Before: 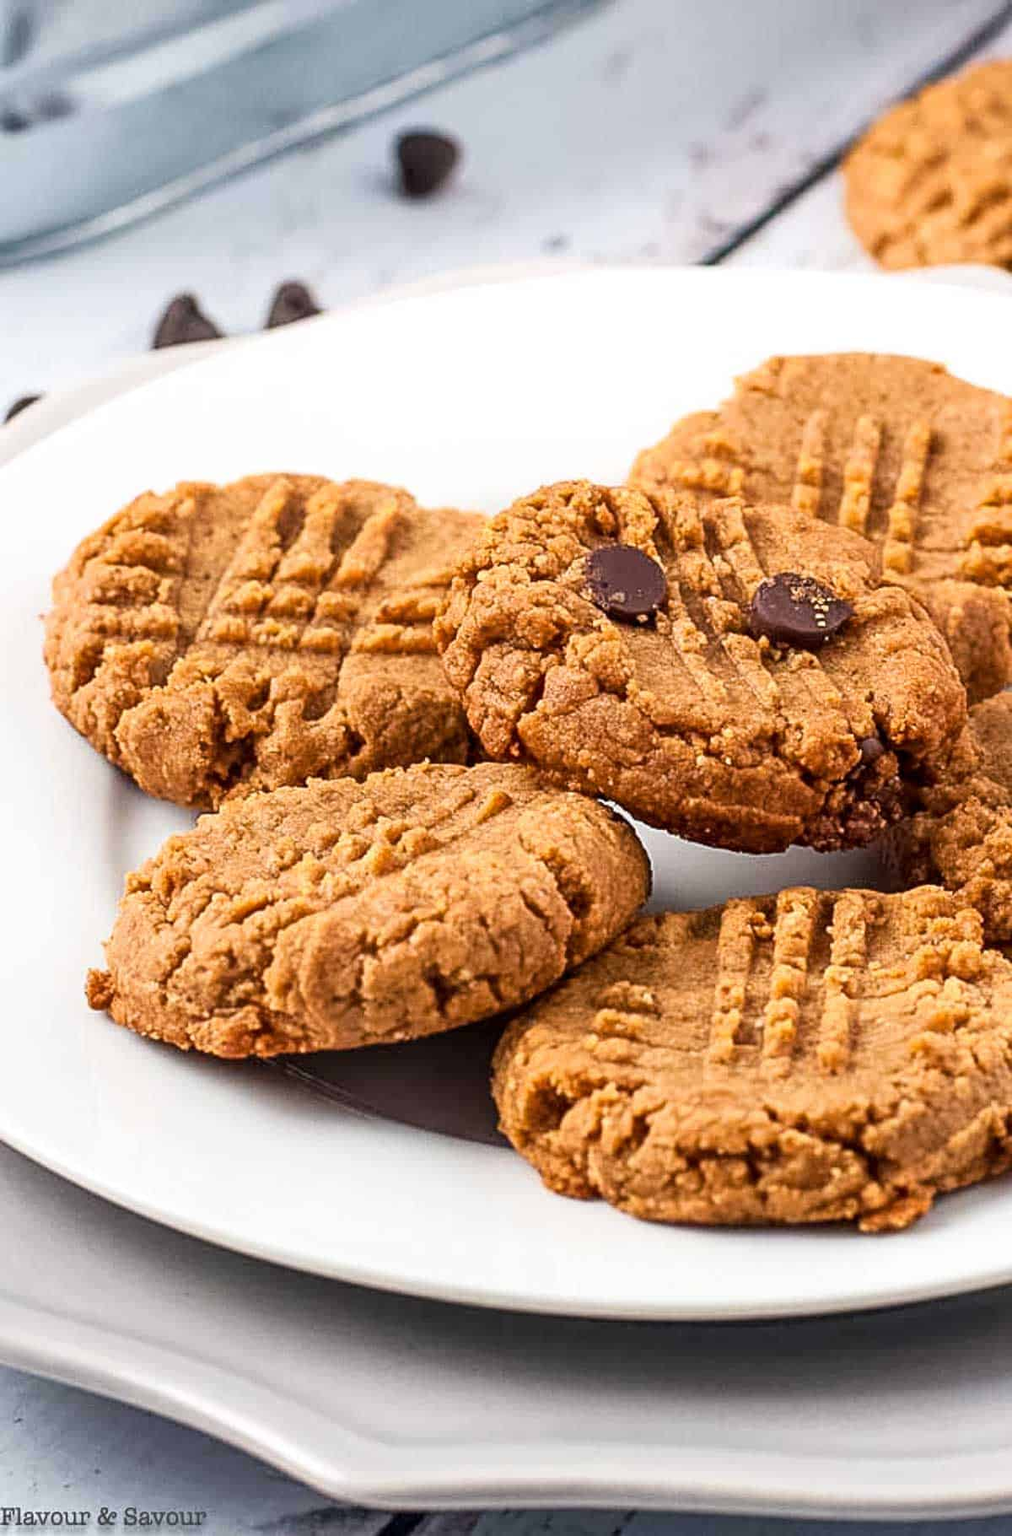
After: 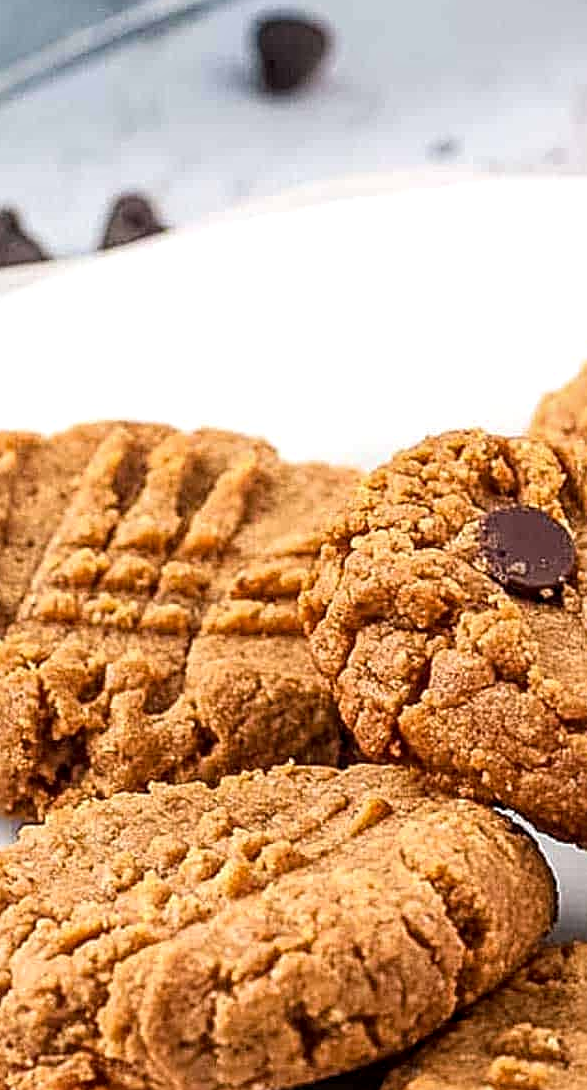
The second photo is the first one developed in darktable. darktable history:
crop: left 17.946%, top 7.735%, right 33.076%, bottom 32.382%
sharpen: on, module defaults
local contrast: on, module defaults
